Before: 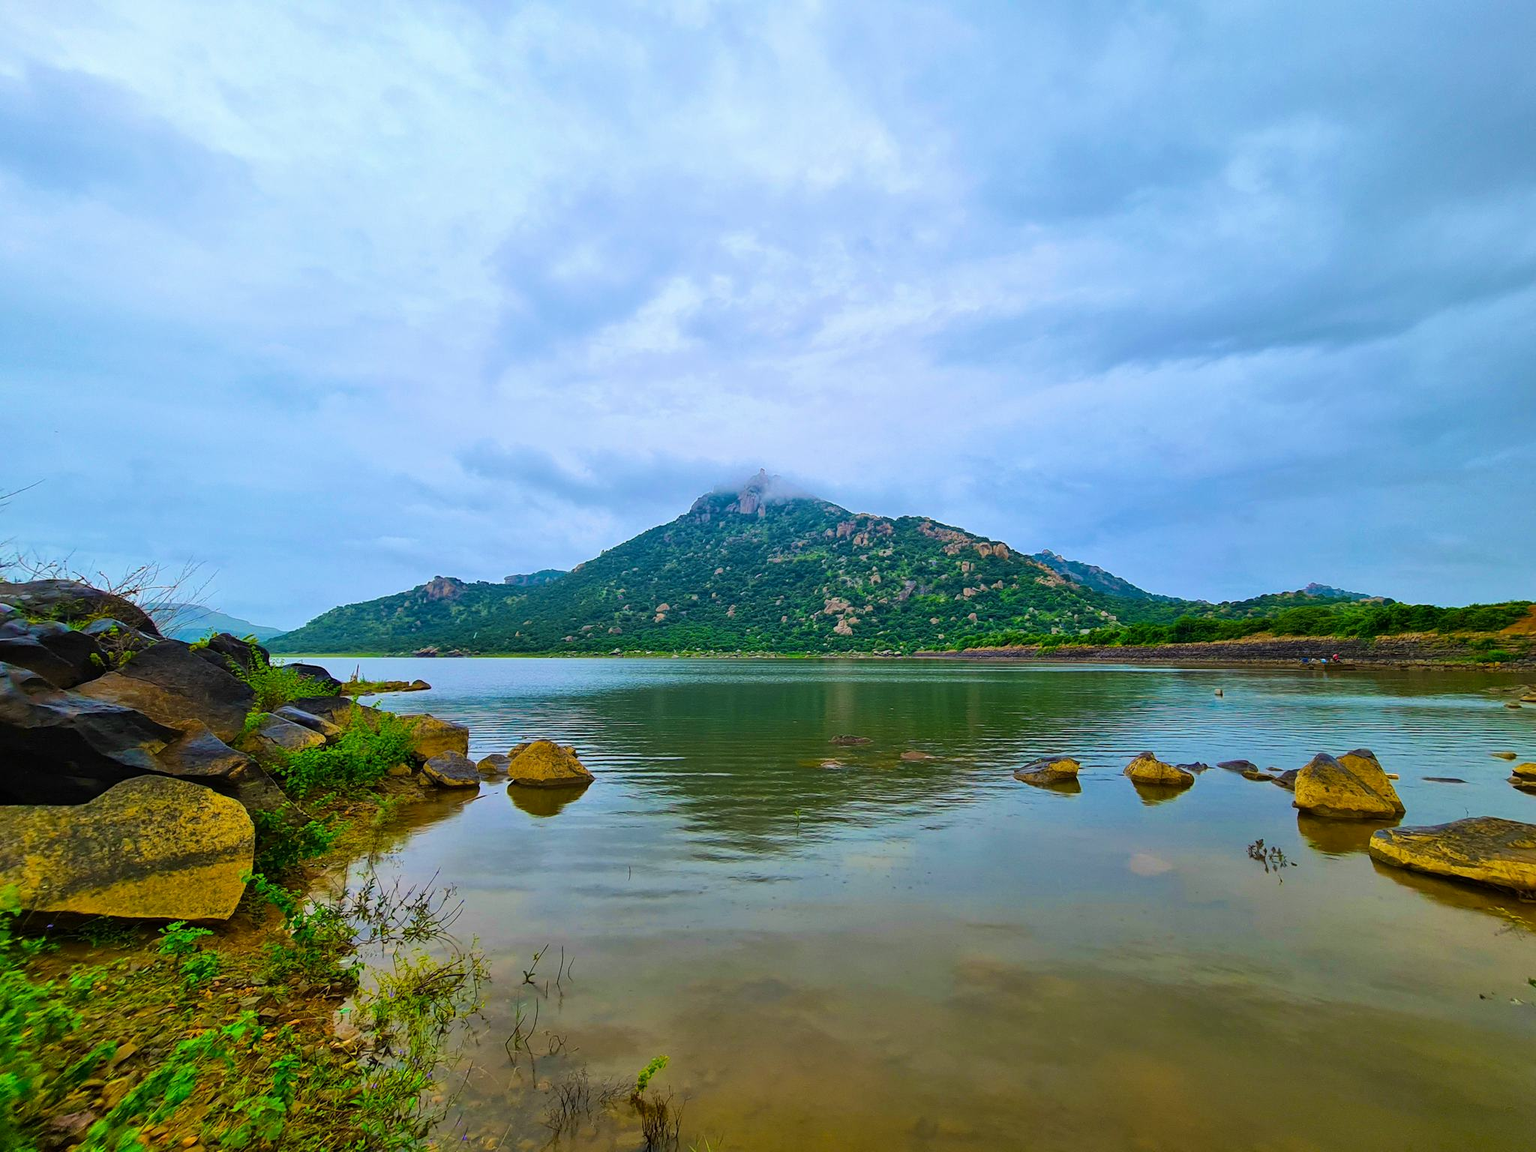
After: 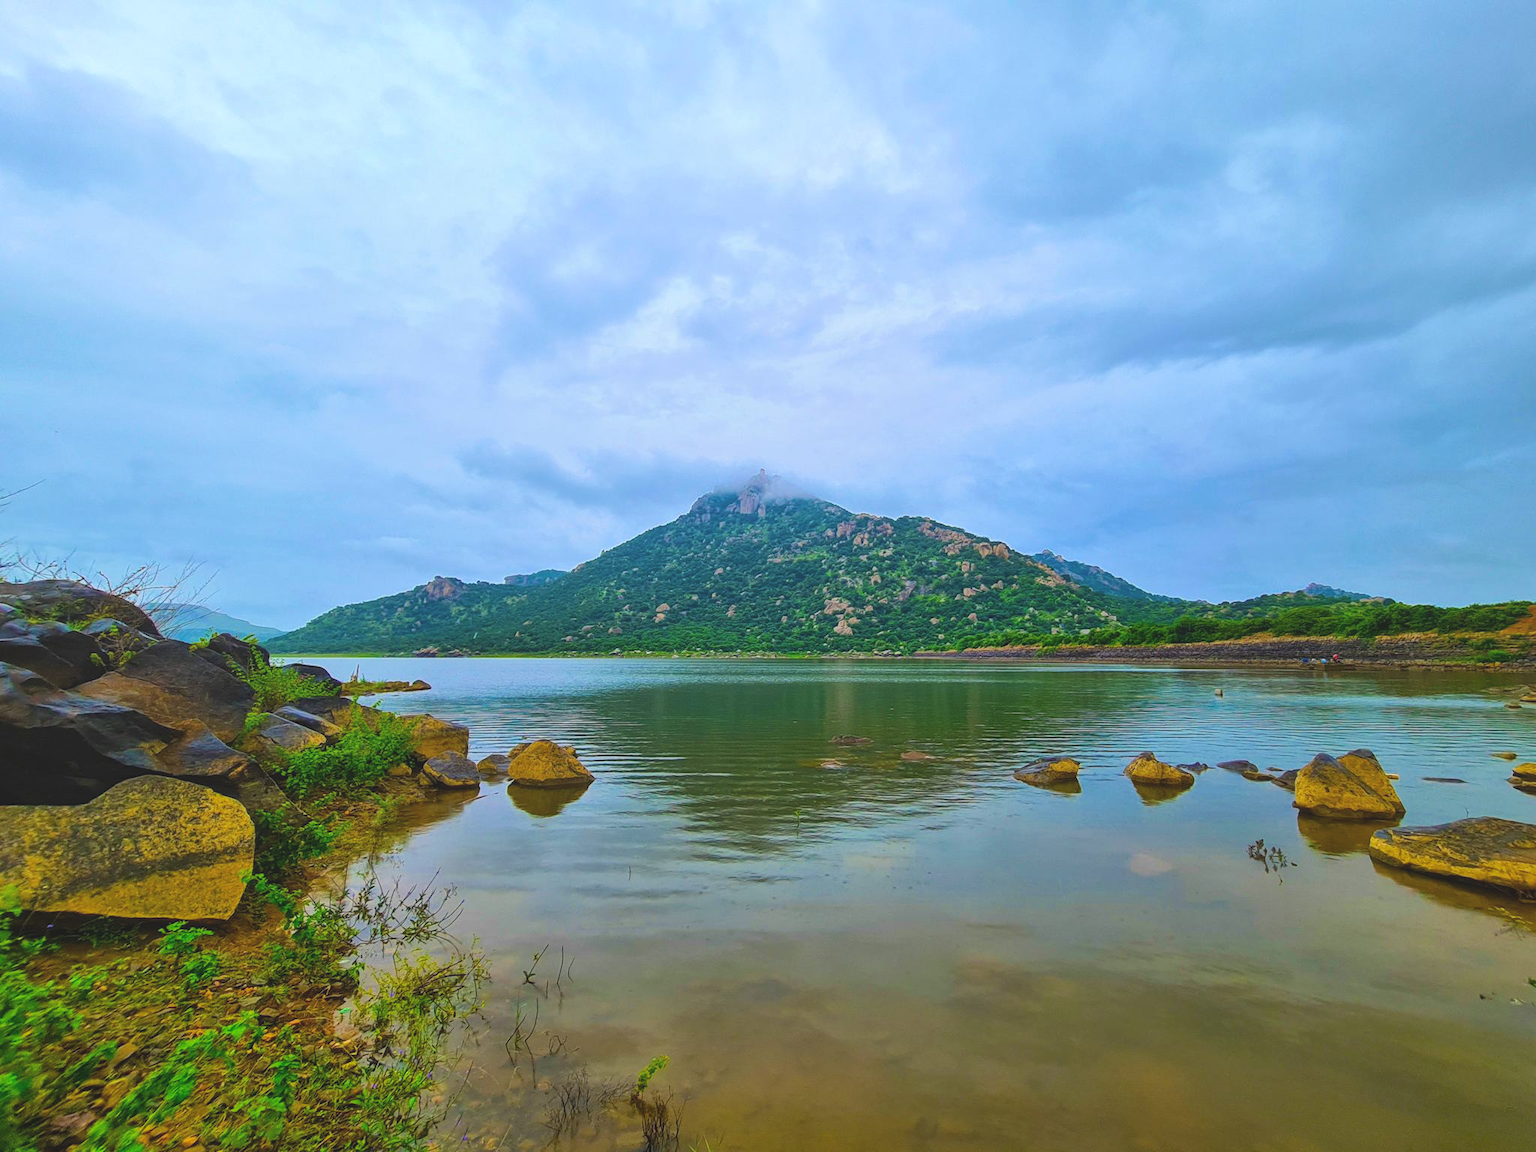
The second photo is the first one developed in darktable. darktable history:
exposure: black level correction -0.005, exposure 0.054 EV, compensate highlight preservation false
local contrast: highlights 48%, shadows 0%, detail 100%
